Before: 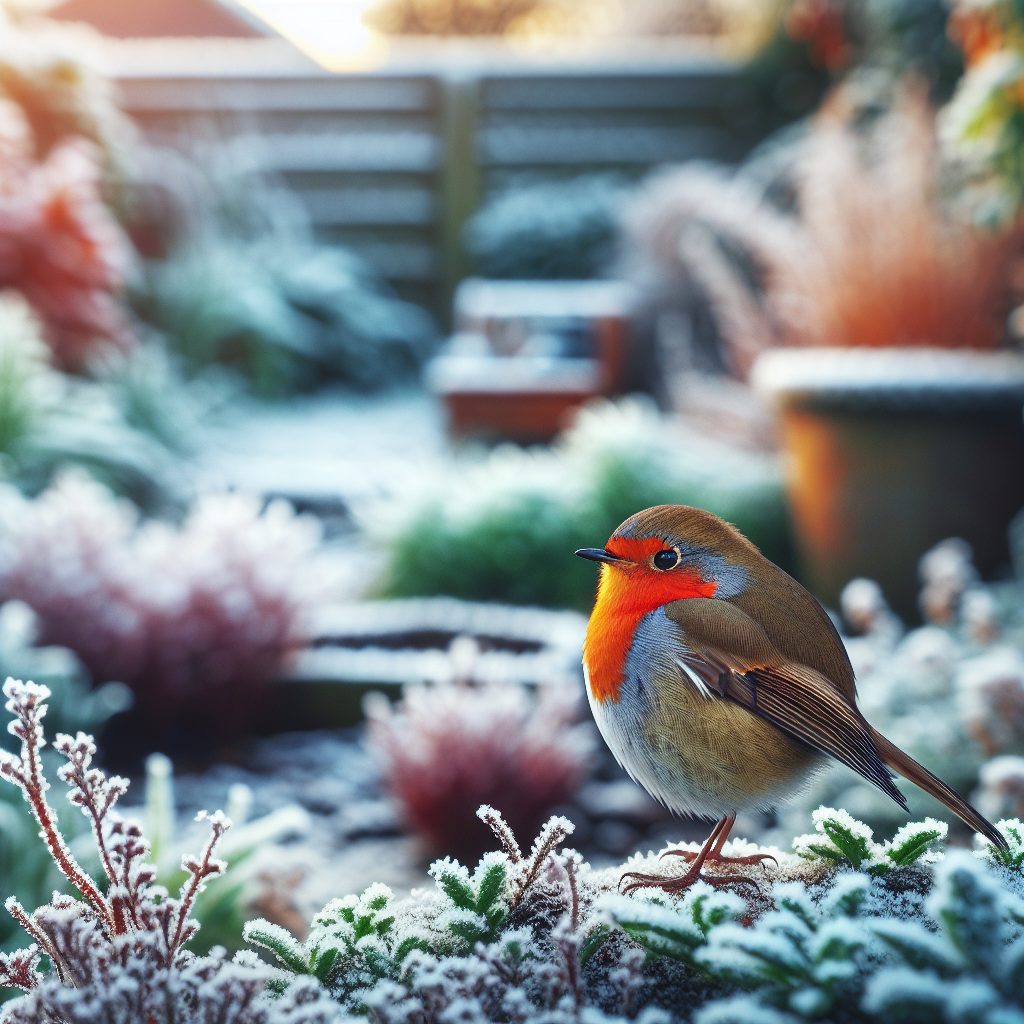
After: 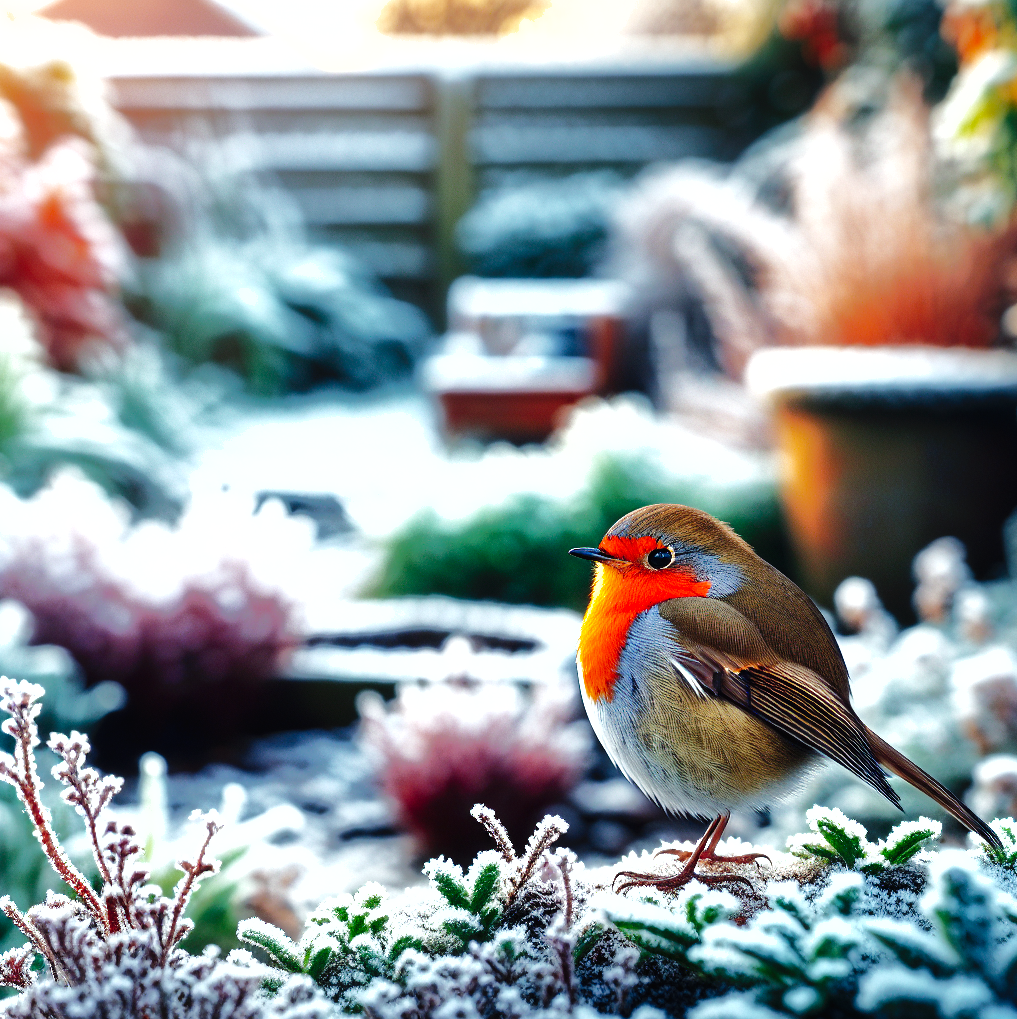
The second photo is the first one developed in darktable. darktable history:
crop and rotate: left 0.614%, top 0.179%, bottom 0.309%
shadows and highlights: shadows 40, highlights -60
tone curve: curves: ch0 [(0, 0) (0.003, 0.006) (0.011, 0.007) (0.025, 0.009) (0.044, 0.012) (0.069, 0.021) (0.1, 0.036) (0.136, 0.056) (0.177, 0.105) (0.224, 0.165) (0.277, 0.251) (0.335, 0.344) (0.399, 0.439) (0.468, 0.532) (0.543, 0.628) (0.623, 0.718) (0.709, 0.797) (0.801, 0.874) (0.898, 0.943) (1, 1)], preserve colors none
exposure: black level correction 0.001, compensate highlight preservation false
tone equalizer: -8 EV -0.75 EV, -7 EV -0.7 EV, -6 EV -0.6 EV, -5 EV -0.4 EV, -3 EV 0.4 EV, -2 EV 0.6 EV, -1 EV 0.7 EV, +0 EV 0.75 EV, edges refinement/feathering 500, mask exposure compensation -1.57 EV, preserve details no
